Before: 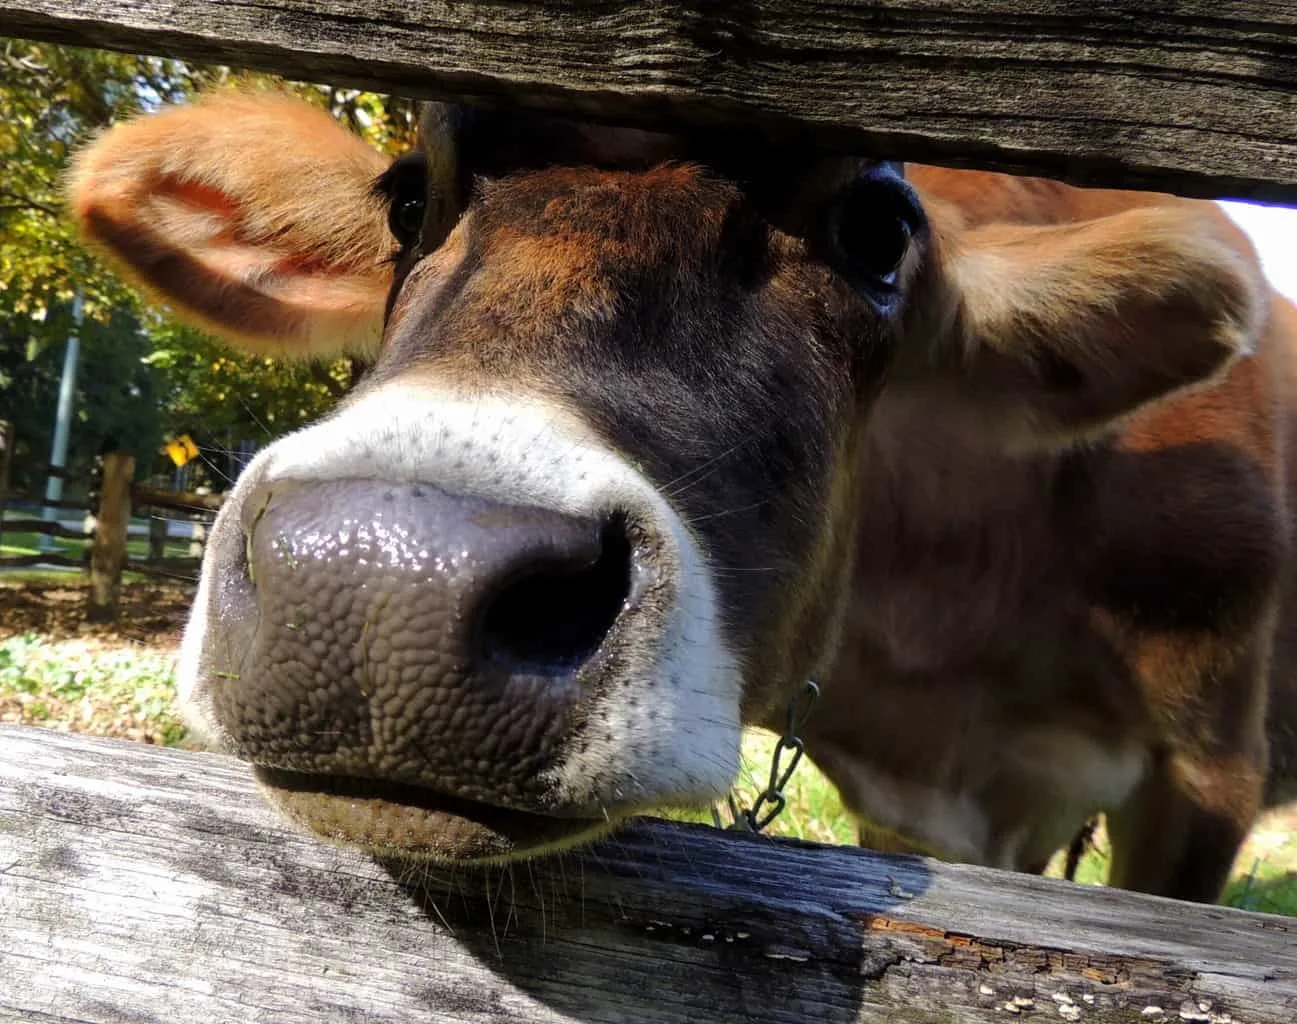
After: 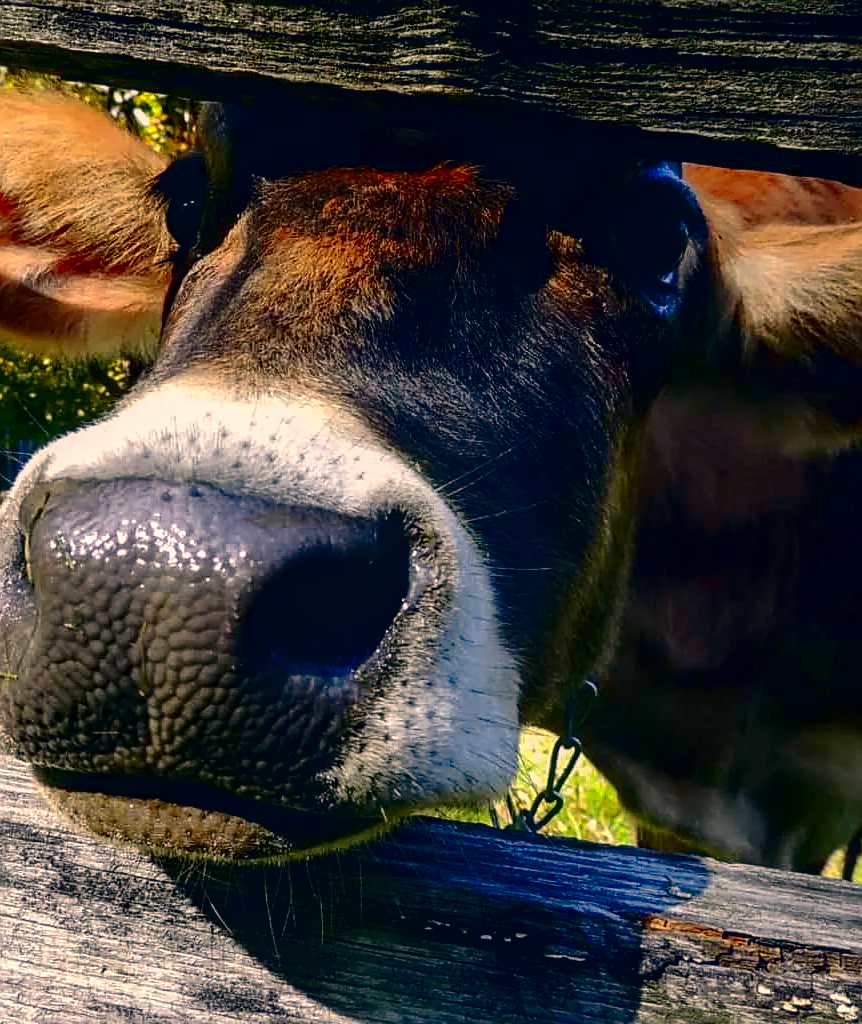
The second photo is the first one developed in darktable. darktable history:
crop: left 17.16%, right 16.343%
contrast brightness saturation: contrast 0.244, brightness -0.243, saturation 0.141
shadows and highlights: shadows color adjustment 97.68%
exposure: compensate exposure bias true
local contrast: on, module defaults
sharpen: on, module defaults
color correction: highlights a* 10.35, highlights b* 14.35, shadows a* -10.3, shadows b* -15.04
